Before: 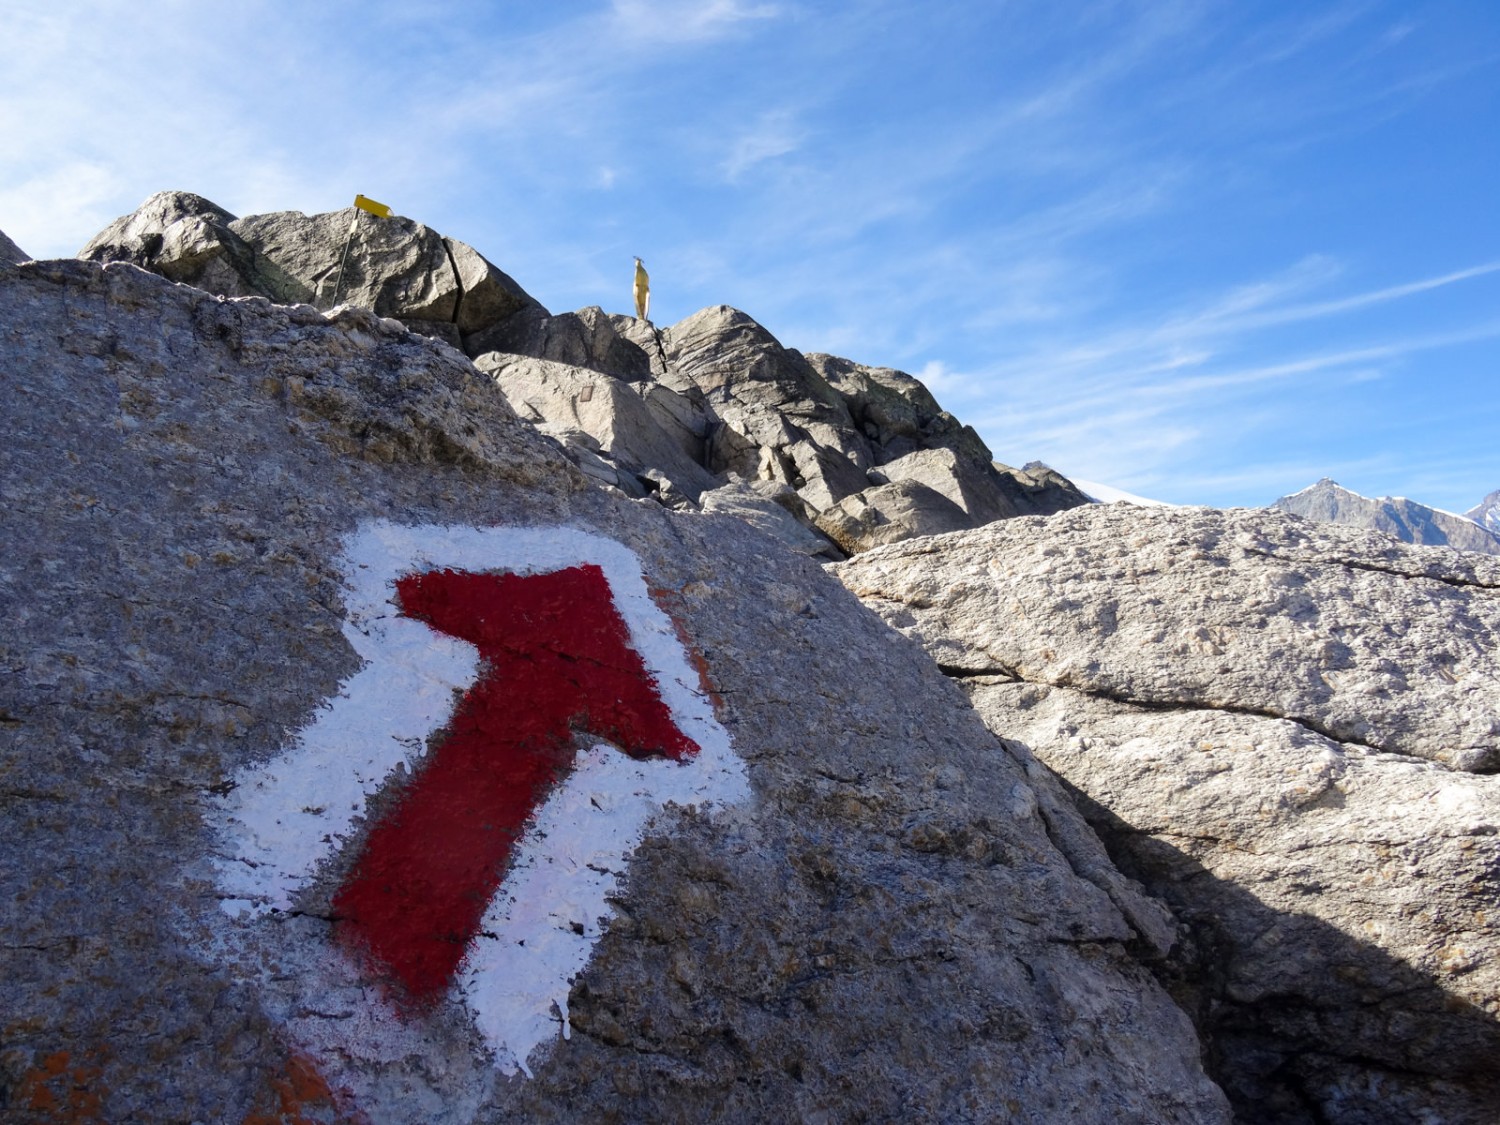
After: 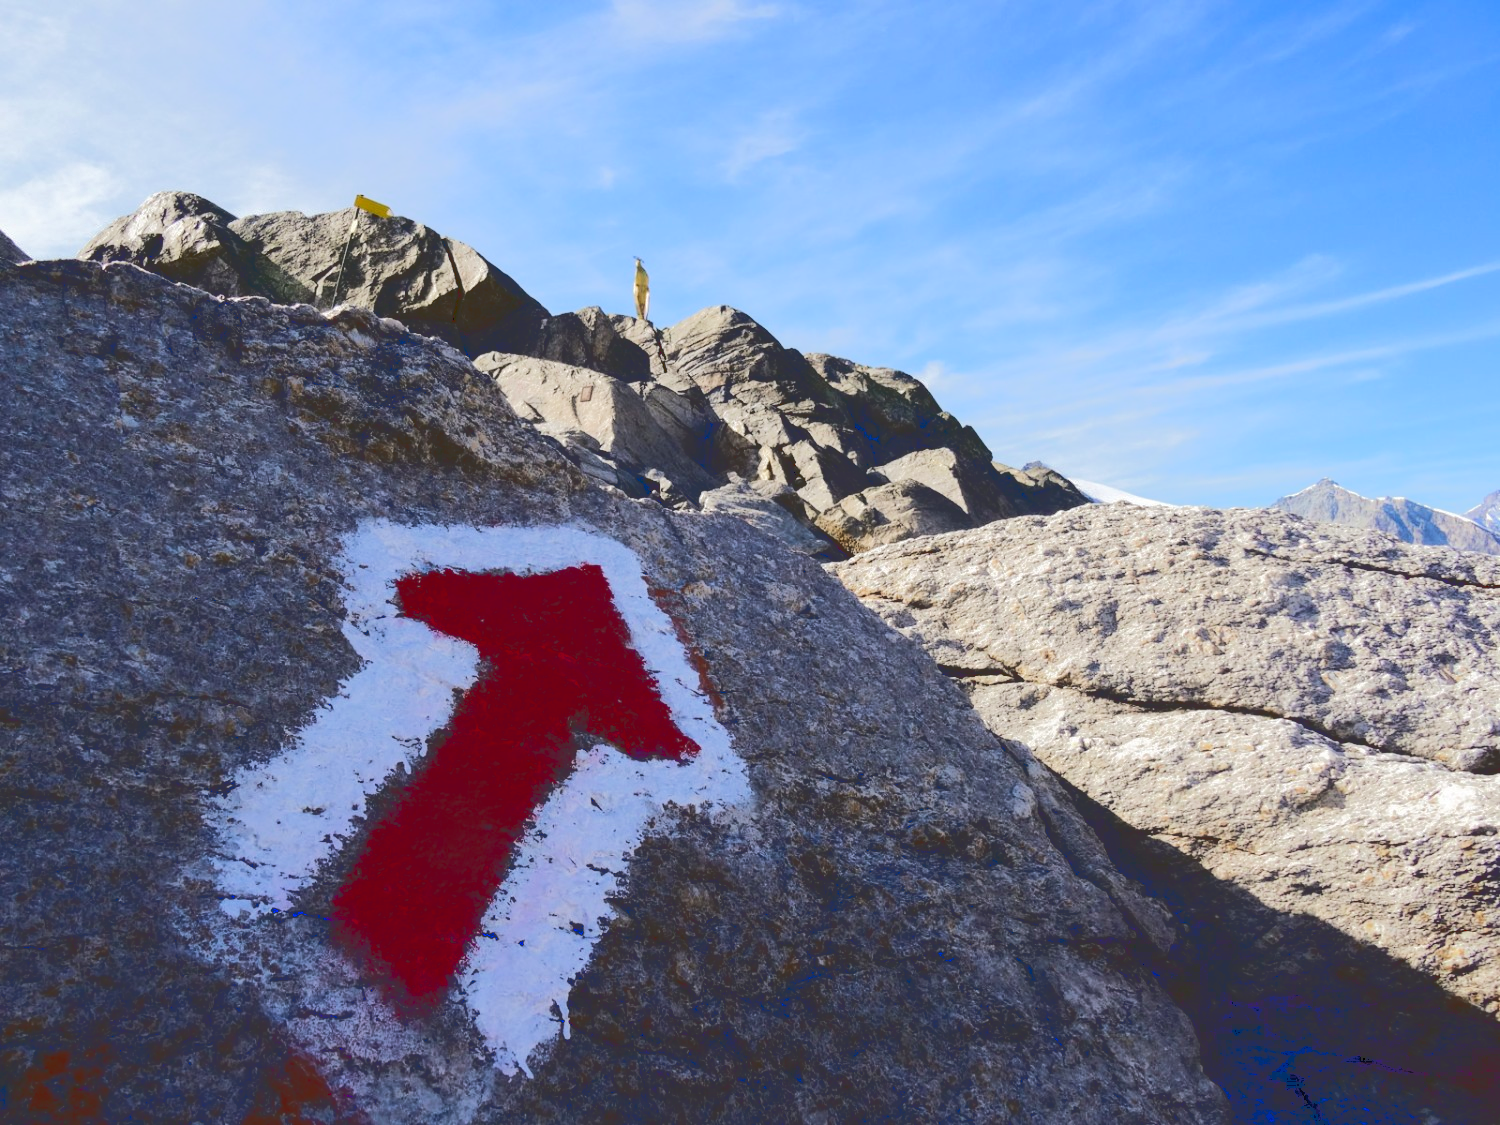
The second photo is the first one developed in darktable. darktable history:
velvia: strength 17.17%
tone curve: curves: ch0 [(0, 0) (0.003, 0.198) (0.011, 0.198) (0.025, 0.198) (0.044, 0.198) (0.069, 0.201) (0.1, 0.202) (0.136, 0.207) (0.177, 0.212) (0.224, 0.222) (0.277, 0.27) (0.335, 0.332) (0.399, 0.422) (0.468, 0.542) (0.543, 0.626) (0.623, 0.698) (0.709, 0.764) (0.801, 0.82) (0.898, 0.863) (1, 1)], color space Lab, linked channels, preserve colors none
